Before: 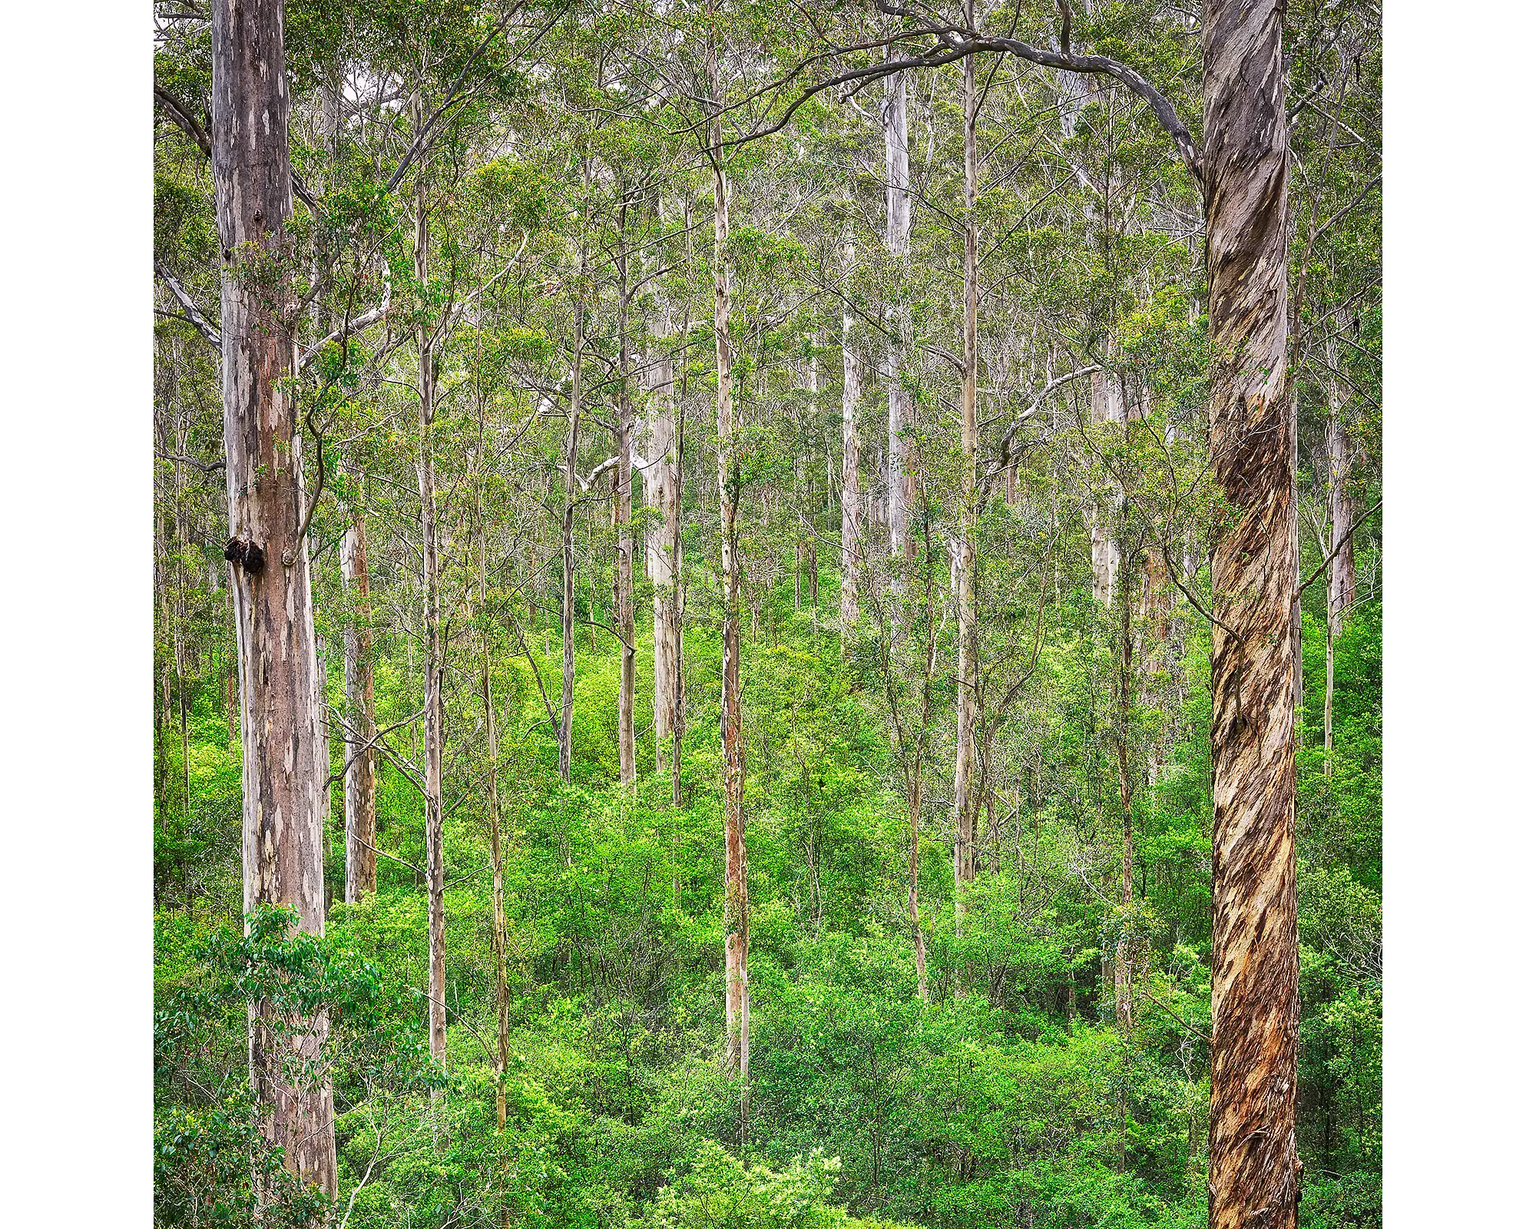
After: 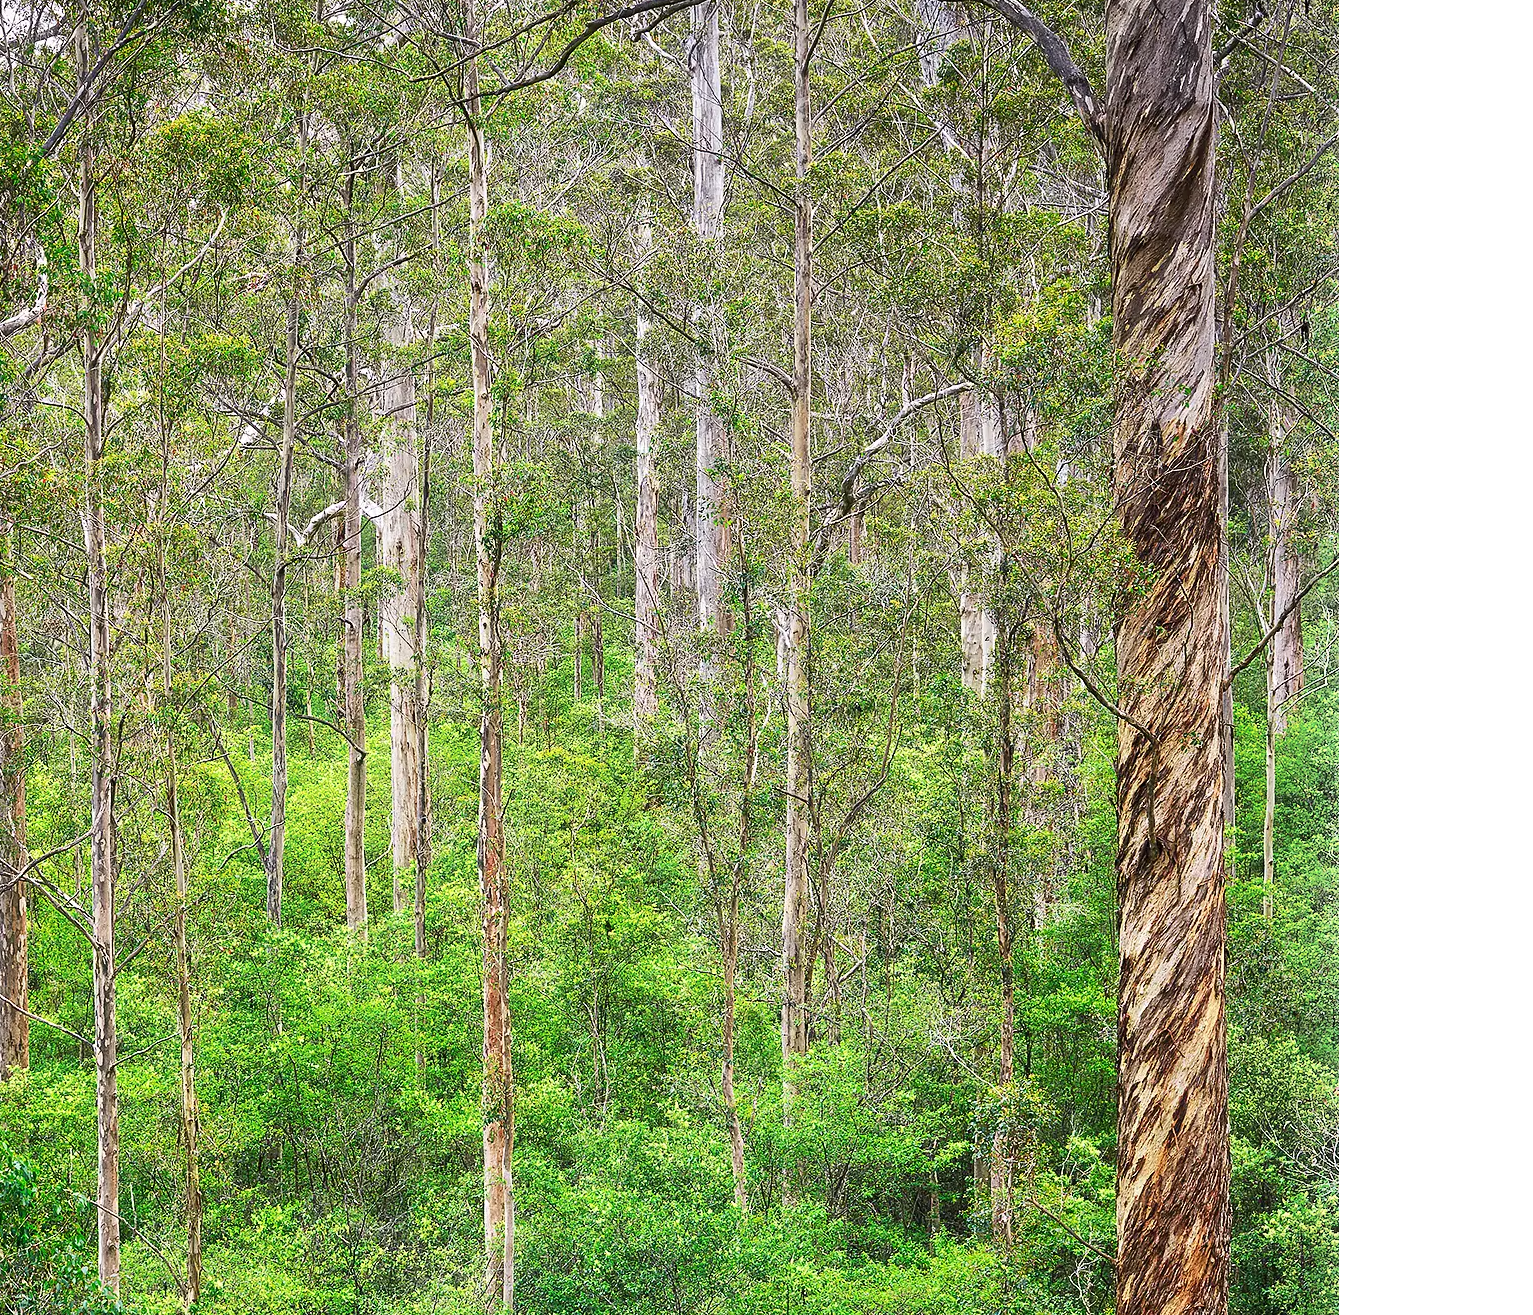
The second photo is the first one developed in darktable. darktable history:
crop: left 23.095%, top 5.827%, bottom 11.854%
shadows and highlights: shadows -21.3, highlights 100, soften with gaussian
